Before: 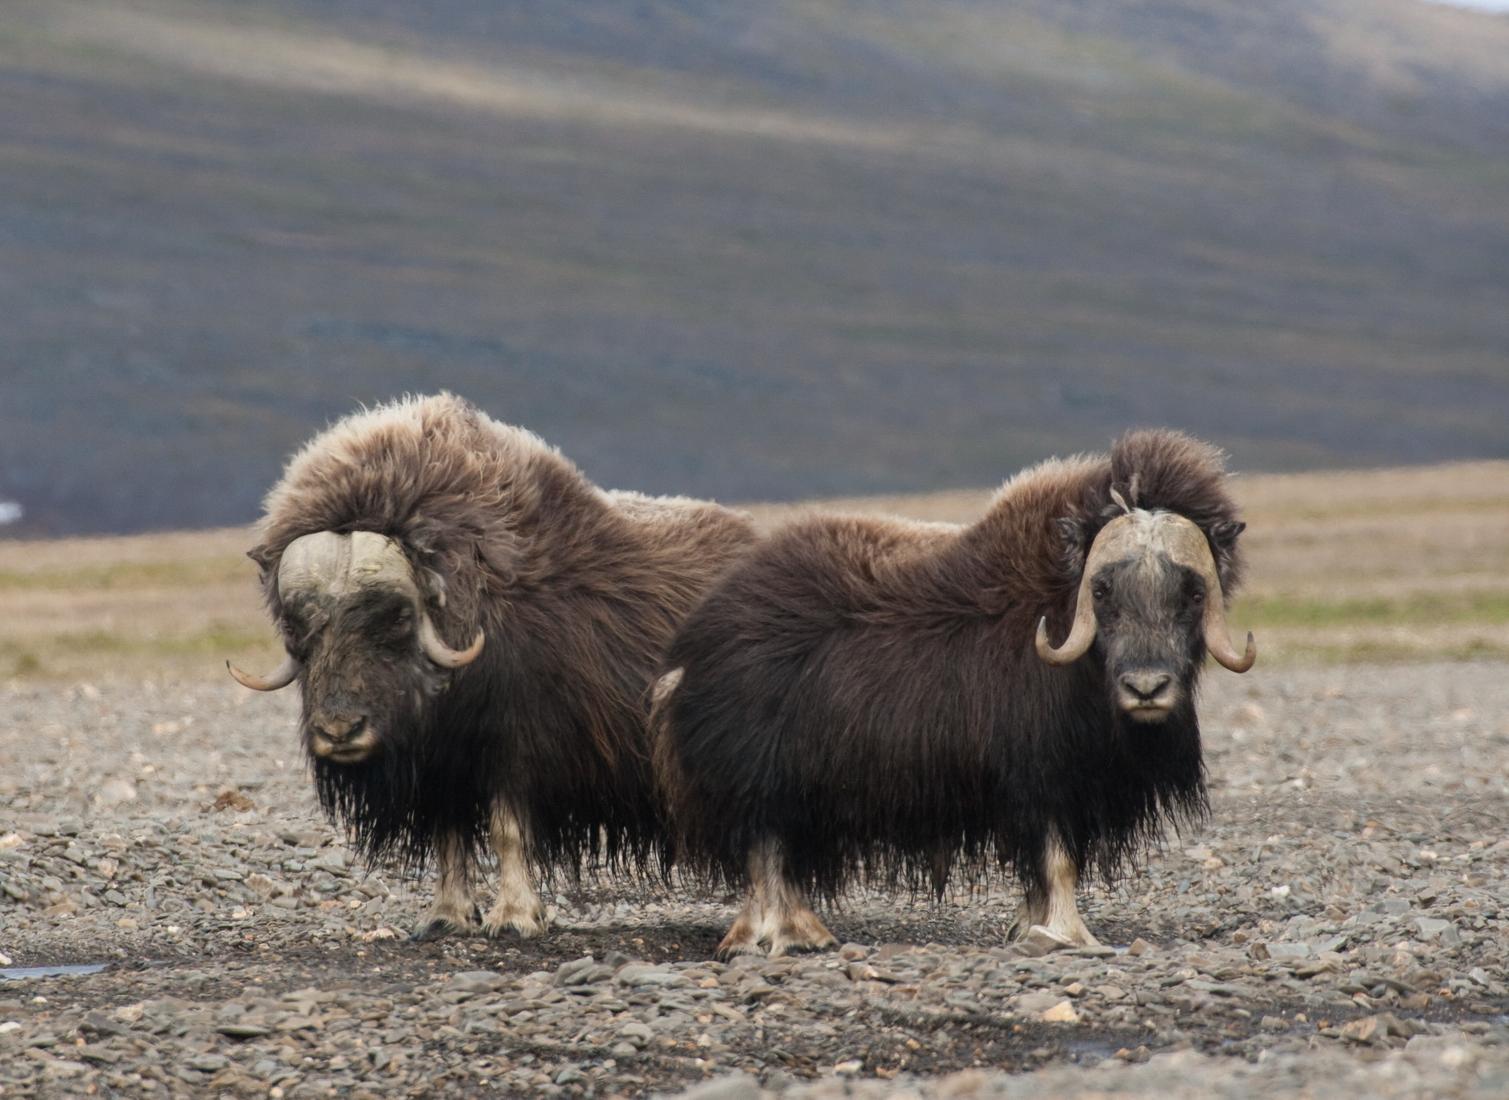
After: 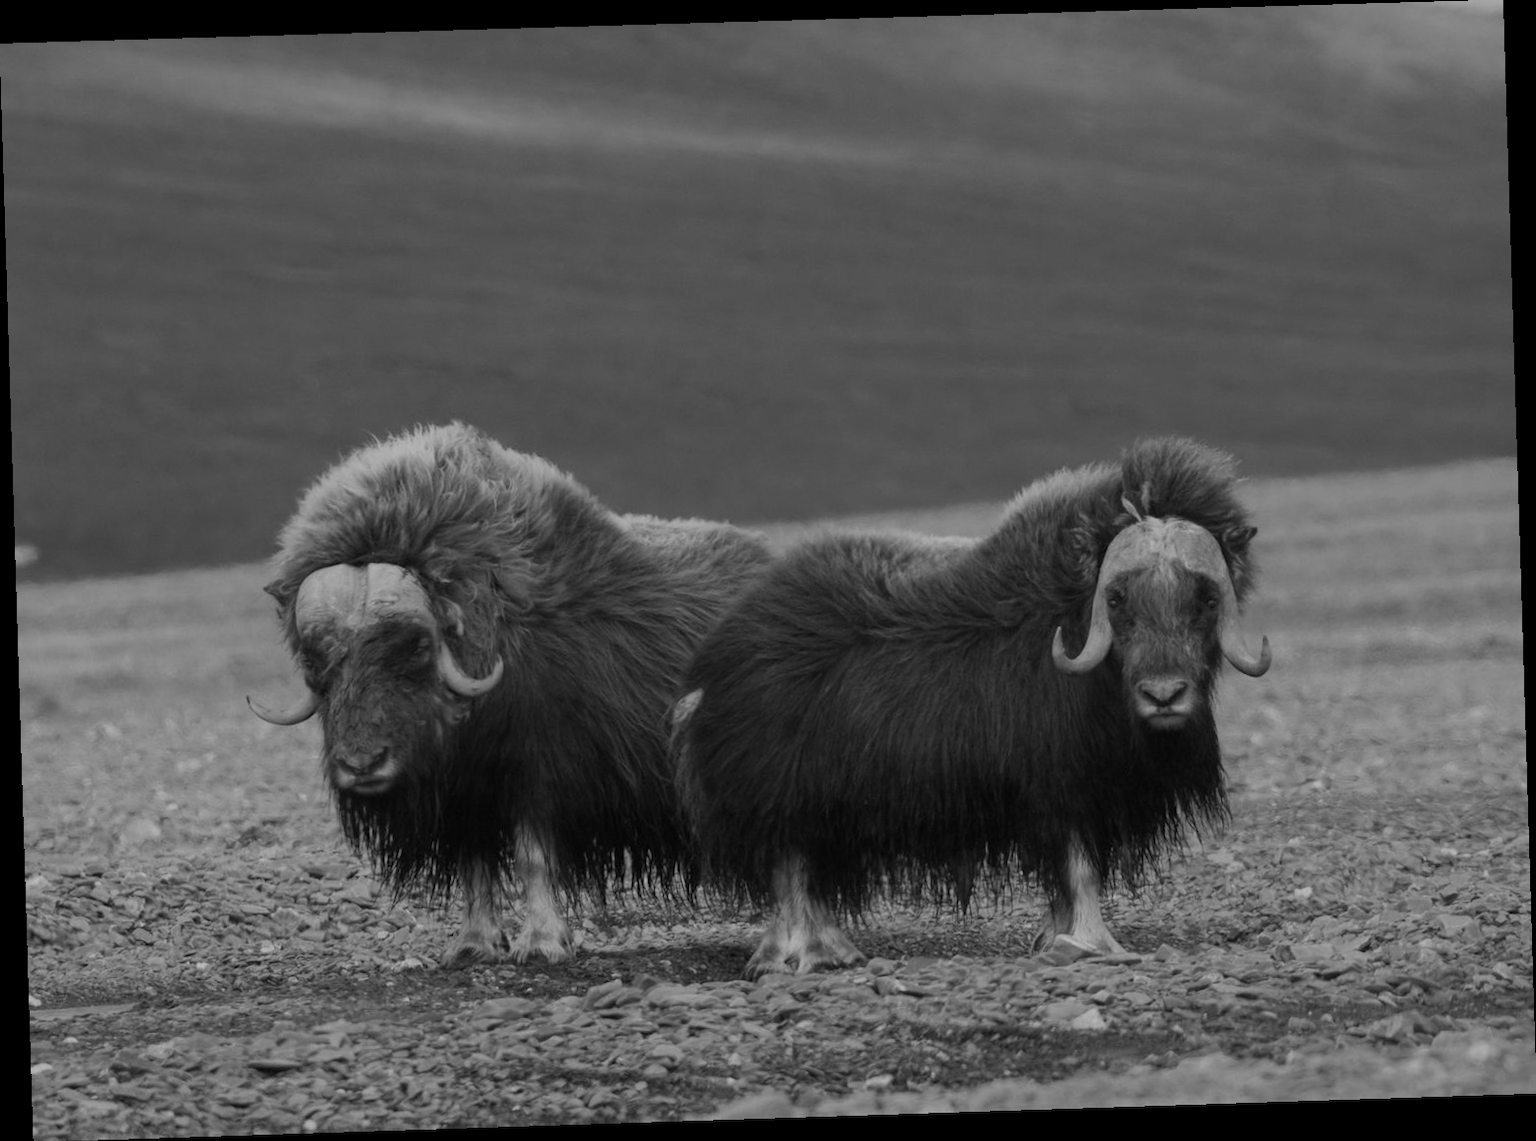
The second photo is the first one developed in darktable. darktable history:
monochrome: a 79.32, b 81.83, size 1.1
rotate and perspective: rotation -1.77°, lens shift (horizontal) 0.004, automatic cropping off
